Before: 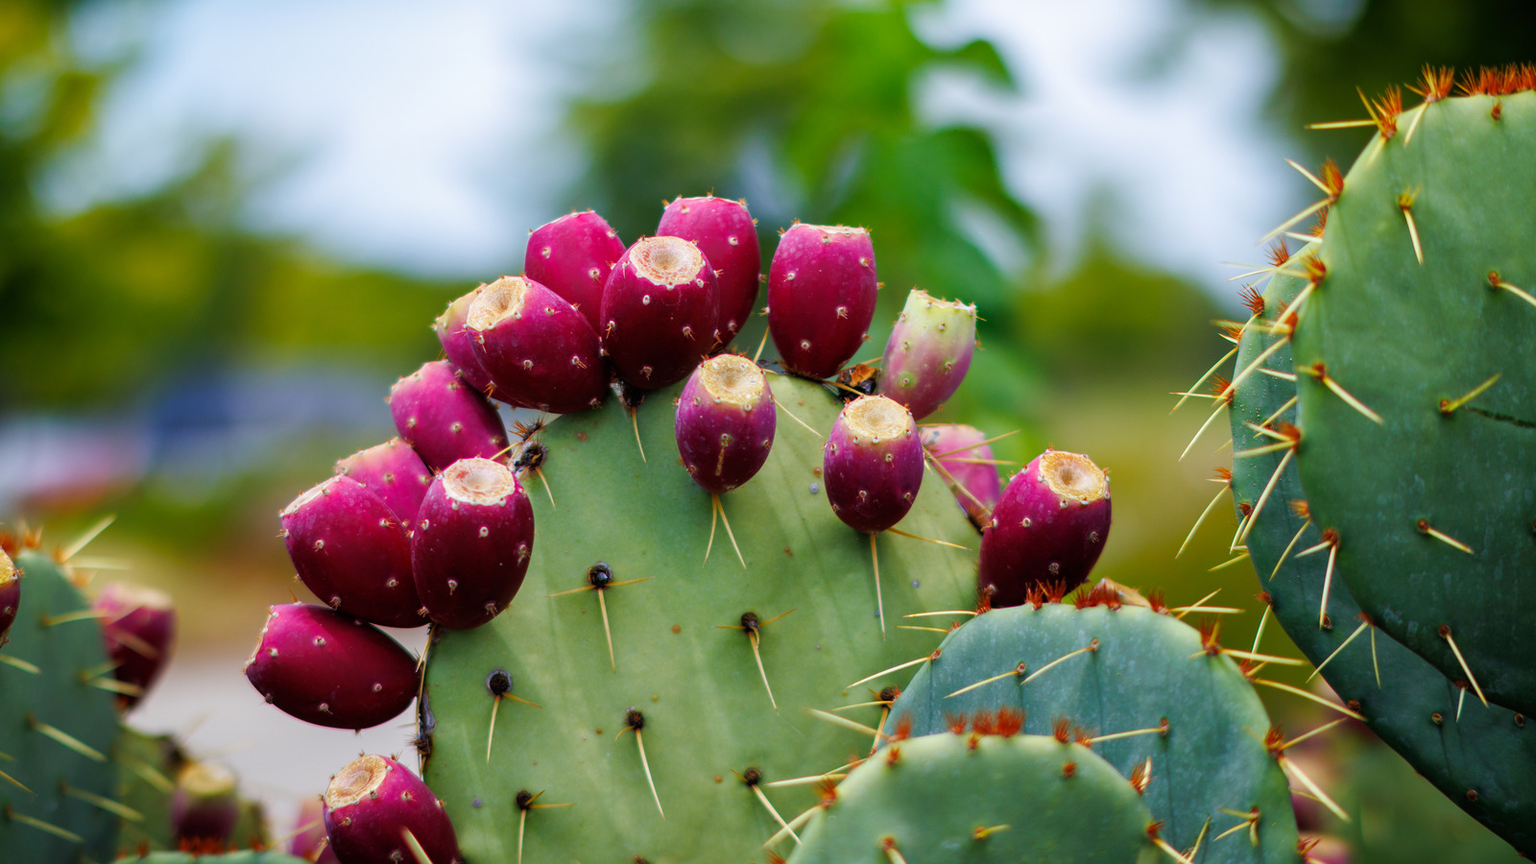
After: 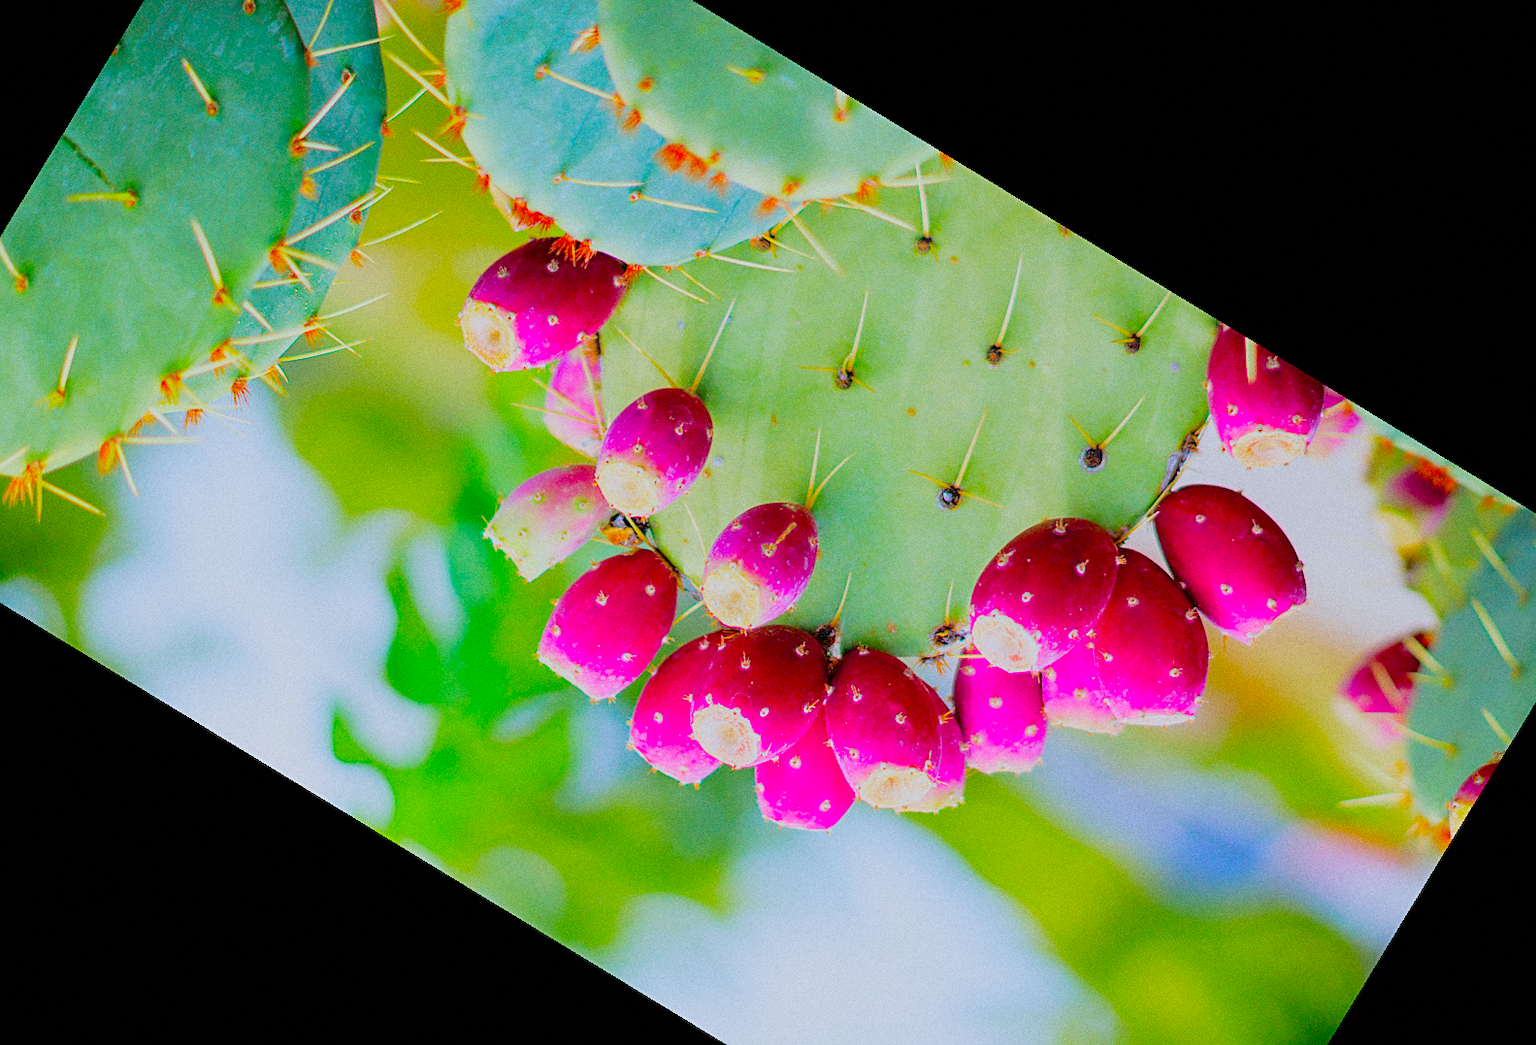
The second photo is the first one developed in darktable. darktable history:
color correction: saturation 1.8
crop and rotate: angle 148.68°, left 9.111%, top 15.603%, right 4.588%, bottom 17.041%
sharpen: on, module defaults
color balance: output saturation 120%
filmic rgb: black relative exposure -7.65 EV, white relative exposure 4.56 EV, hardness 3.61
white balance: red 0.954, blue 1.079
grain: coarseness 0.09 ISO
